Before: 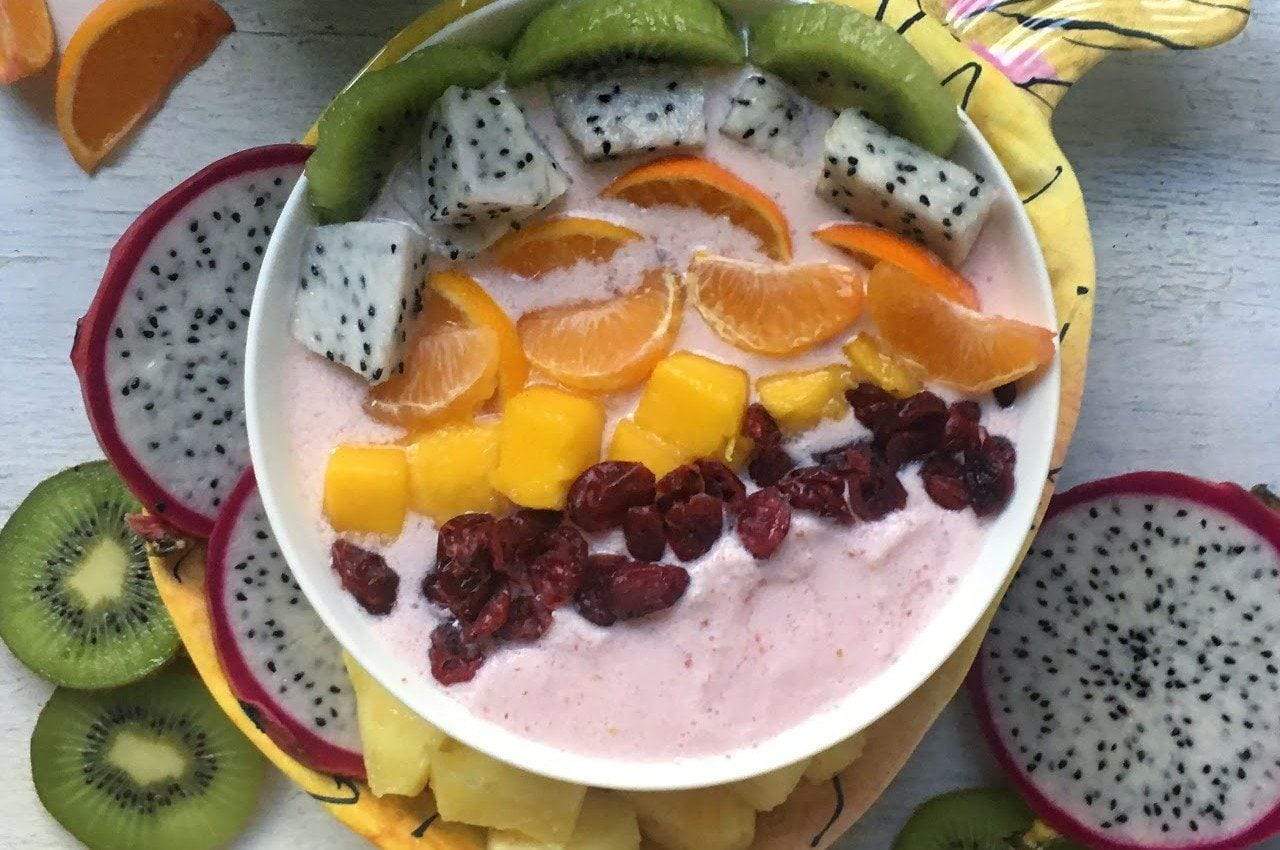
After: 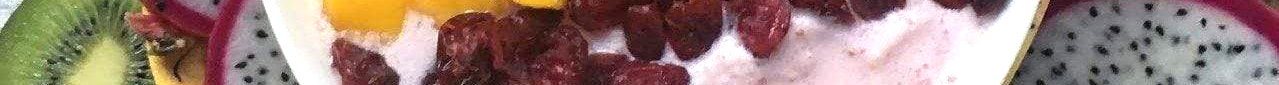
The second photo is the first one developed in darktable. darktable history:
exposure: exposure 0.496 EV, compensate highlight preservation false
crop and rotate: top 59.084%, bottom 30.916%
